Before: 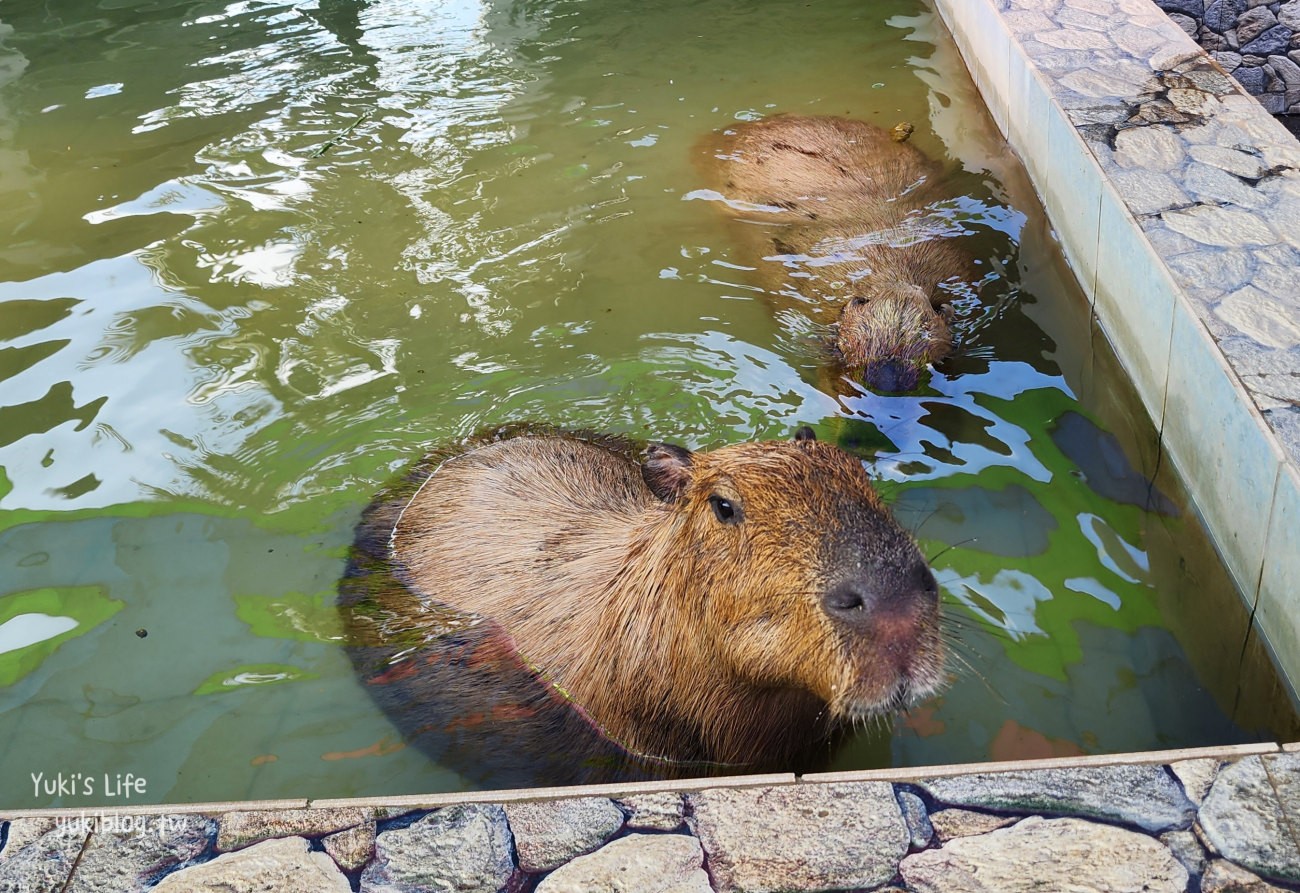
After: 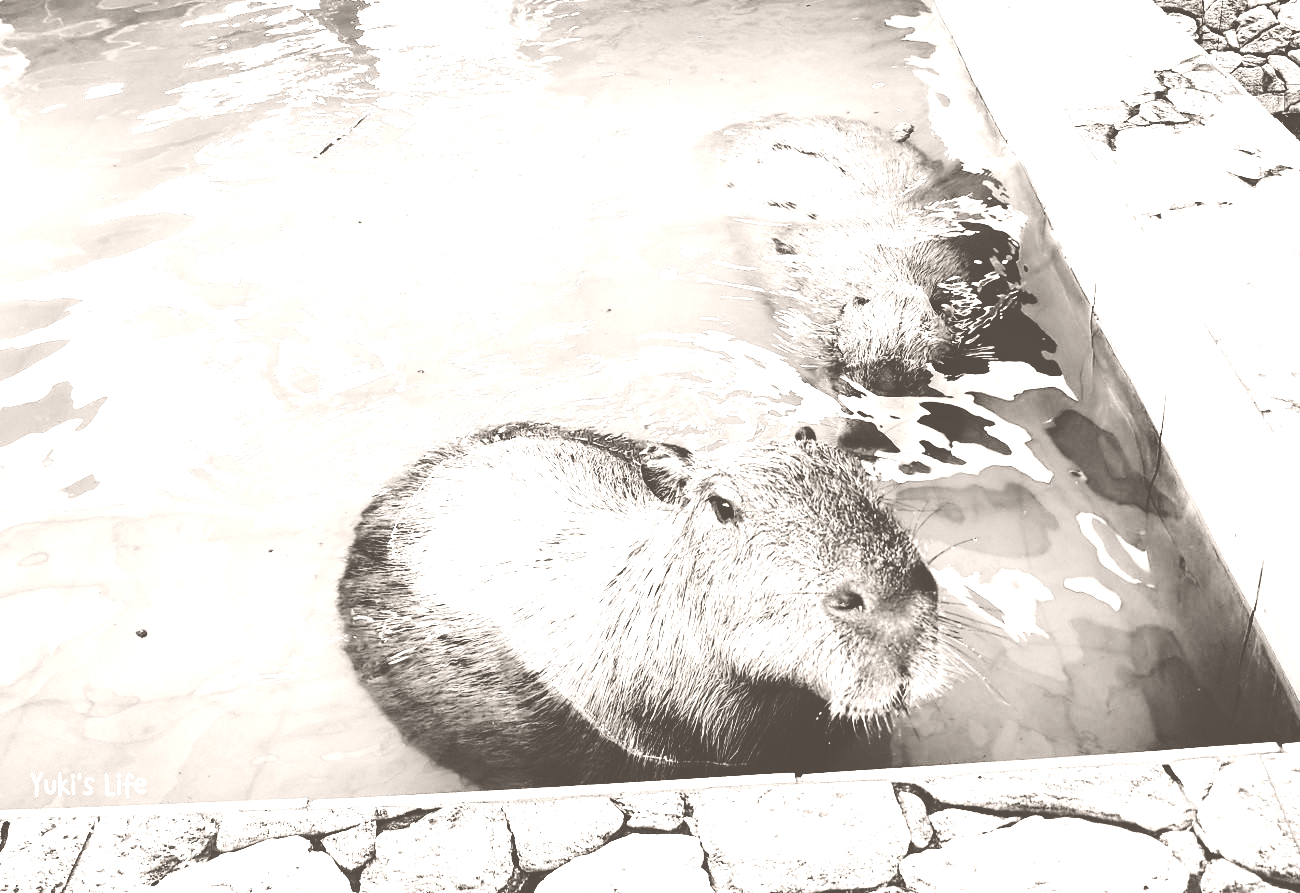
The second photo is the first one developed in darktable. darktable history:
colorize: hue 34.49°, saturation 35.33%, source mix 100%, lightness 55%, version 1
base curve: curves: ch0 [(0, 0) (0.036, 0.01) (0.123, 0.254) (0.258, 0.504) (0.507, 0.748) (1, 1)], preserve colors none
tone equalizer: on, module defaults
